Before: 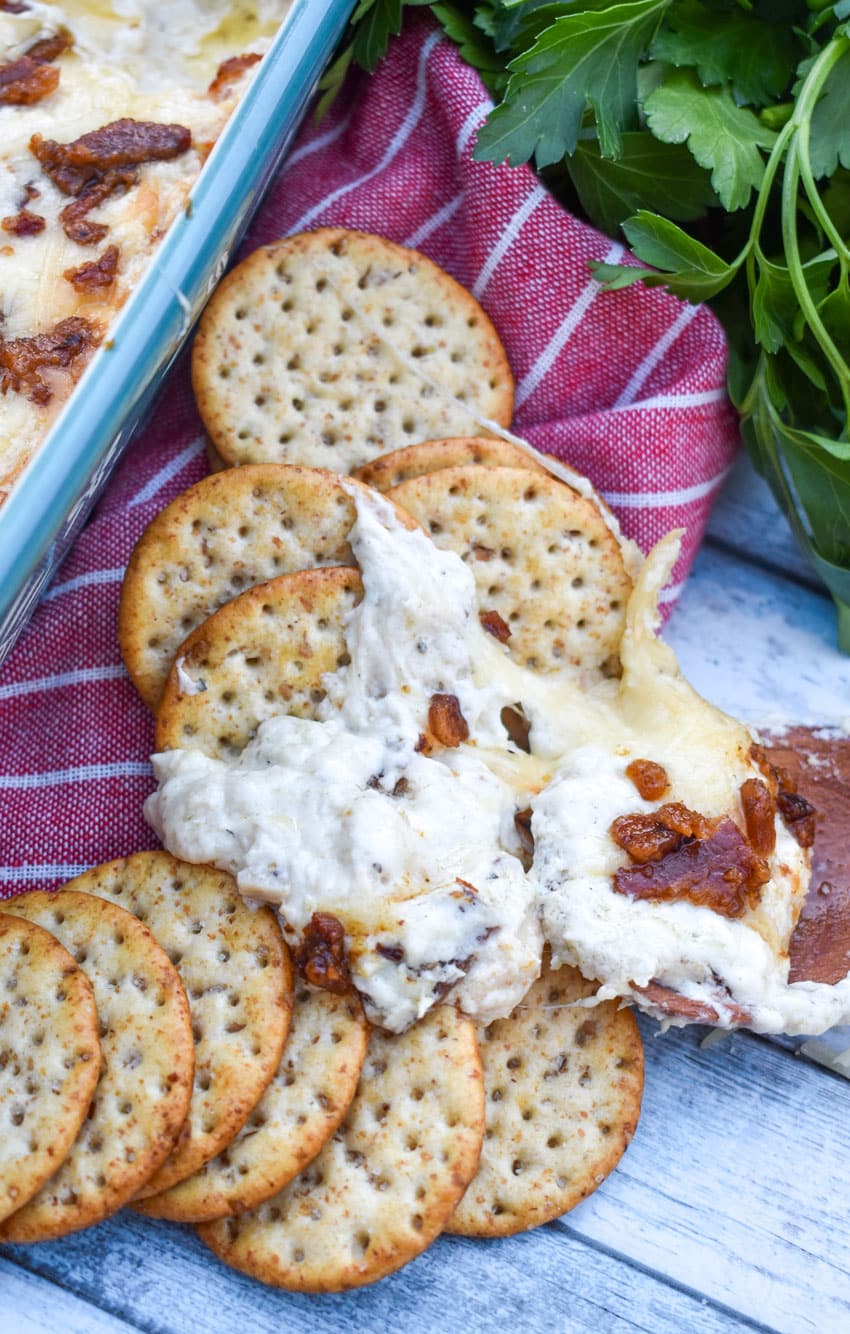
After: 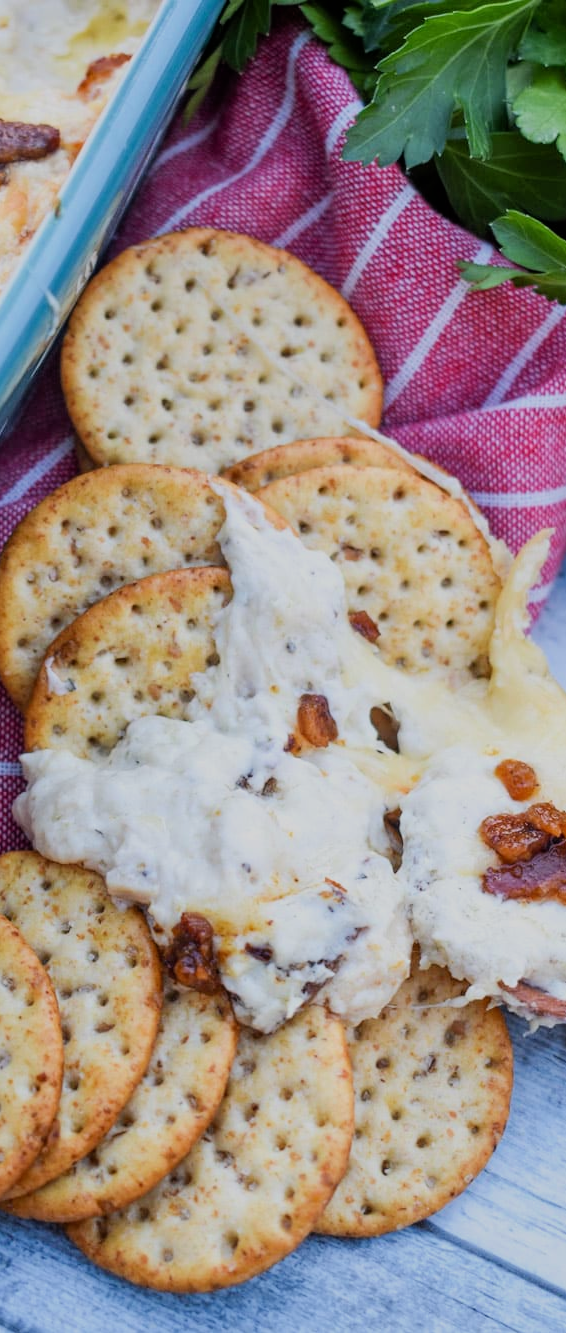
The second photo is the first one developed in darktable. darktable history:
crop and rotate: left 15.546%, right 17.787%
filmic rgb: black relative exposure -8.42 EV, white relative exposure 4.68 EV, hardness 3.82, color science v6 (2022)
